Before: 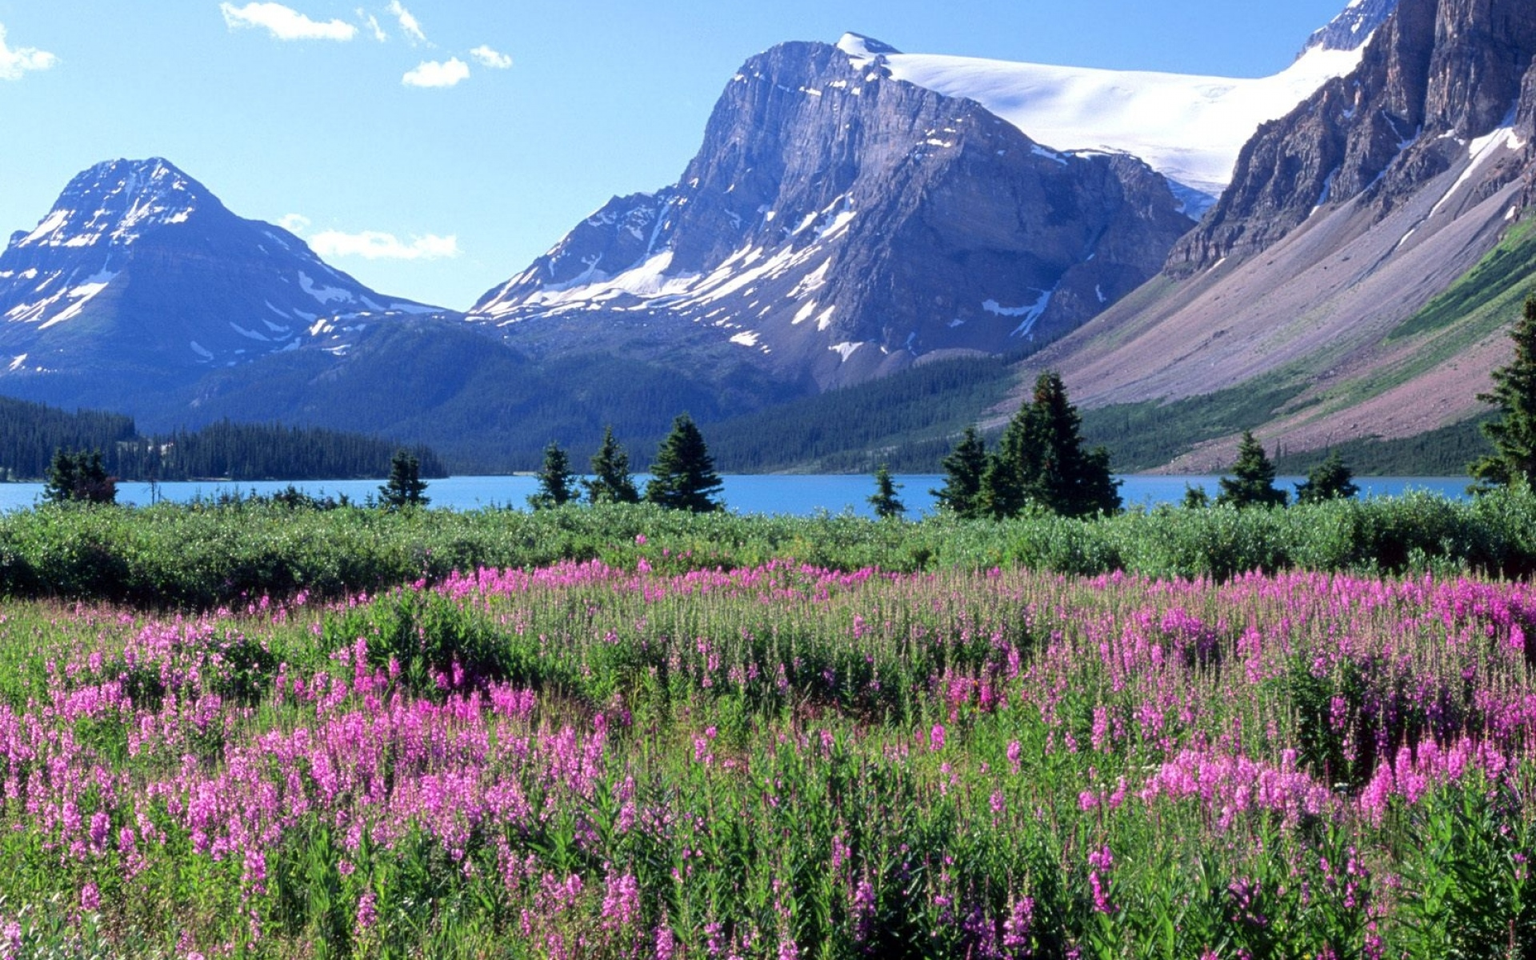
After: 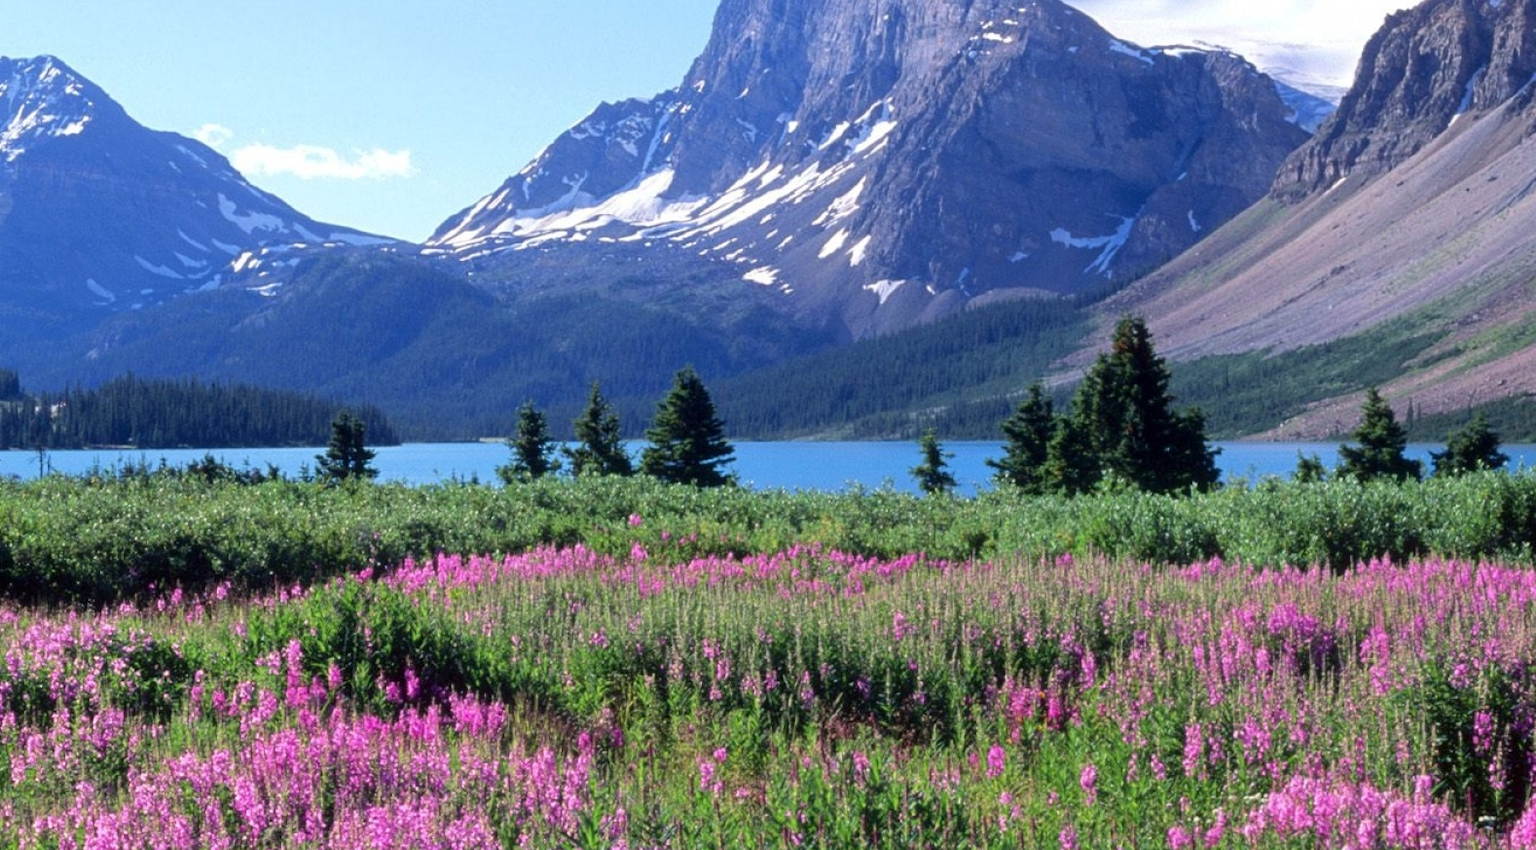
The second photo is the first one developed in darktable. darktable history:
crop: left 7.77%, top 11.72%, right 10.018%, bottom 15.4%
